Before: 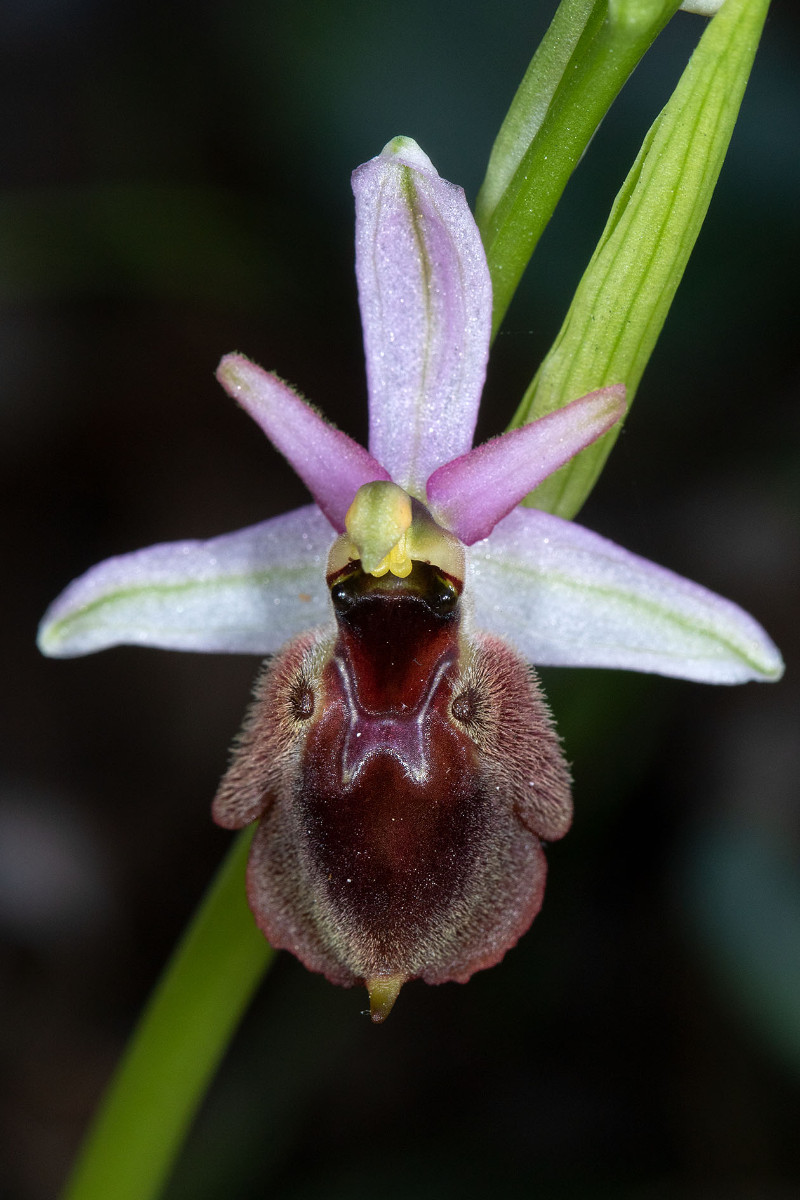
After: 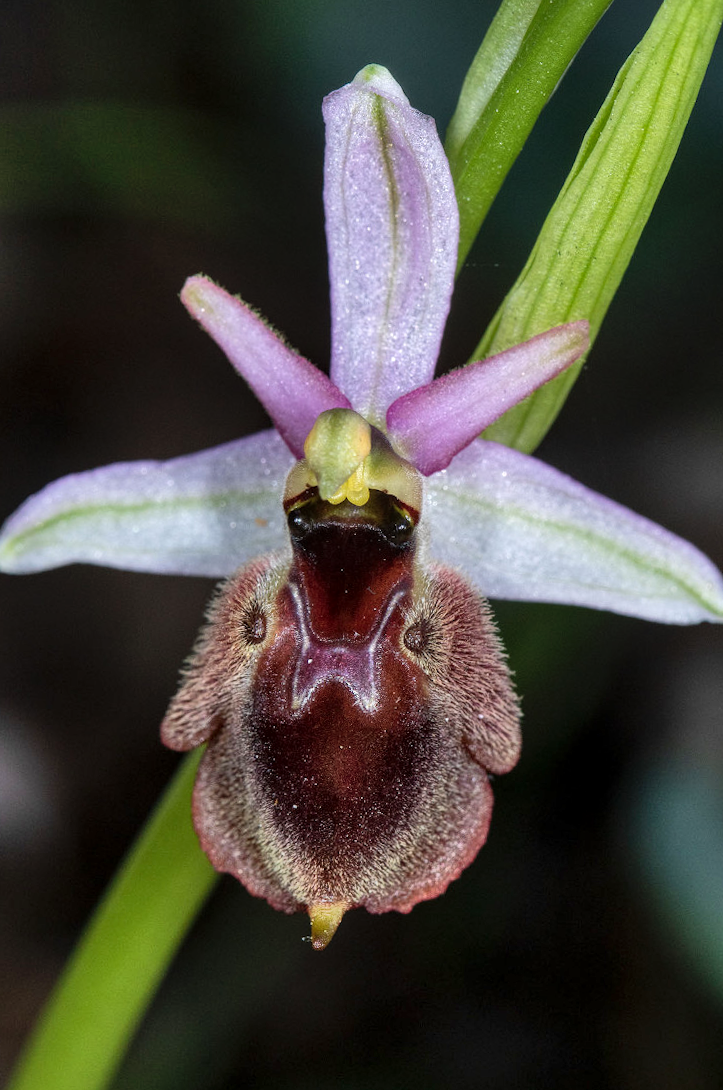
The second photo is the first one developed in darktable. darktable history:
shadows and highlights: highlights color adjustment 39.71%, soften with gaussian
local contrast: on, module defaults
crop and rotate: angle -2.06°, left 3.159%, top 3.686%, right 1.542%, bottom 0.638%
